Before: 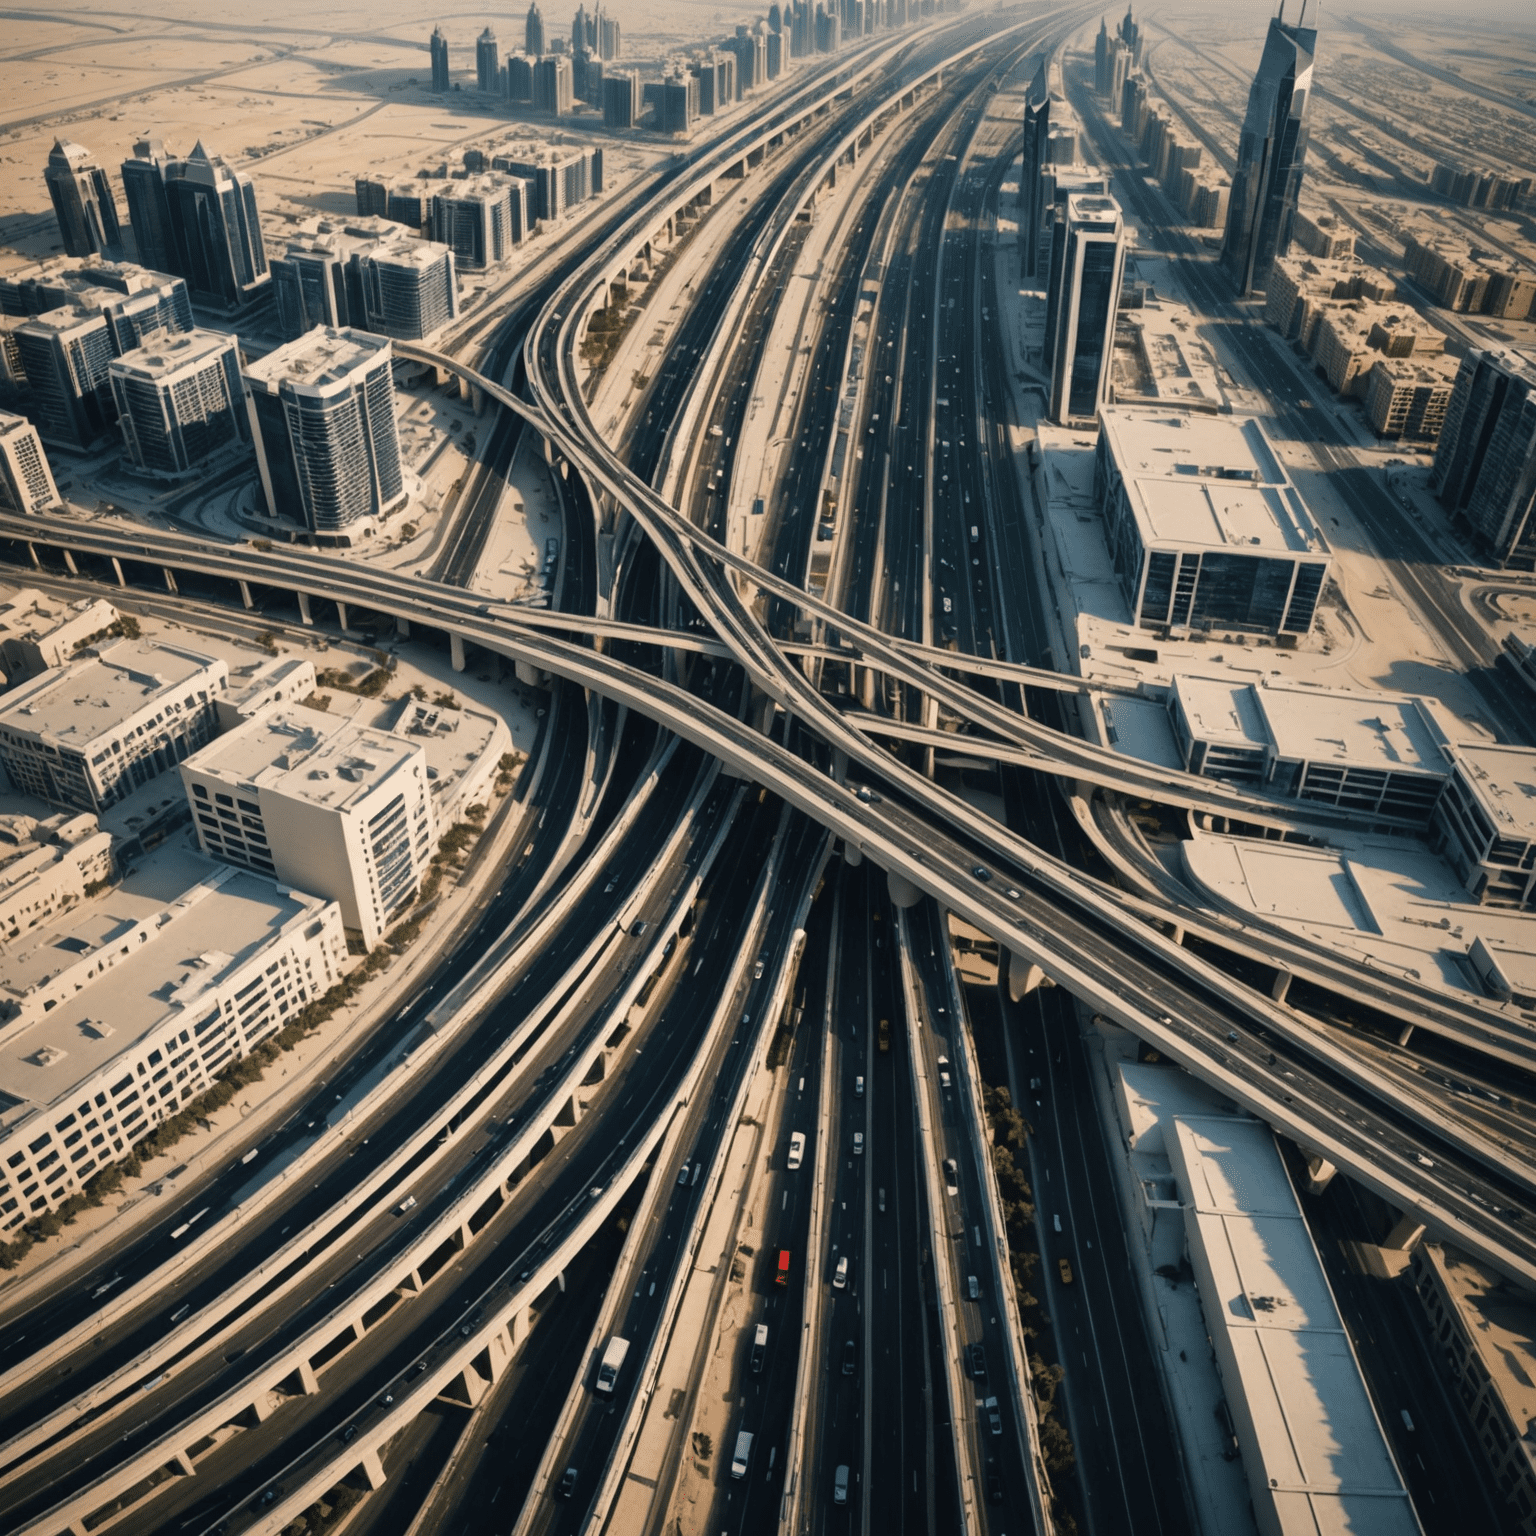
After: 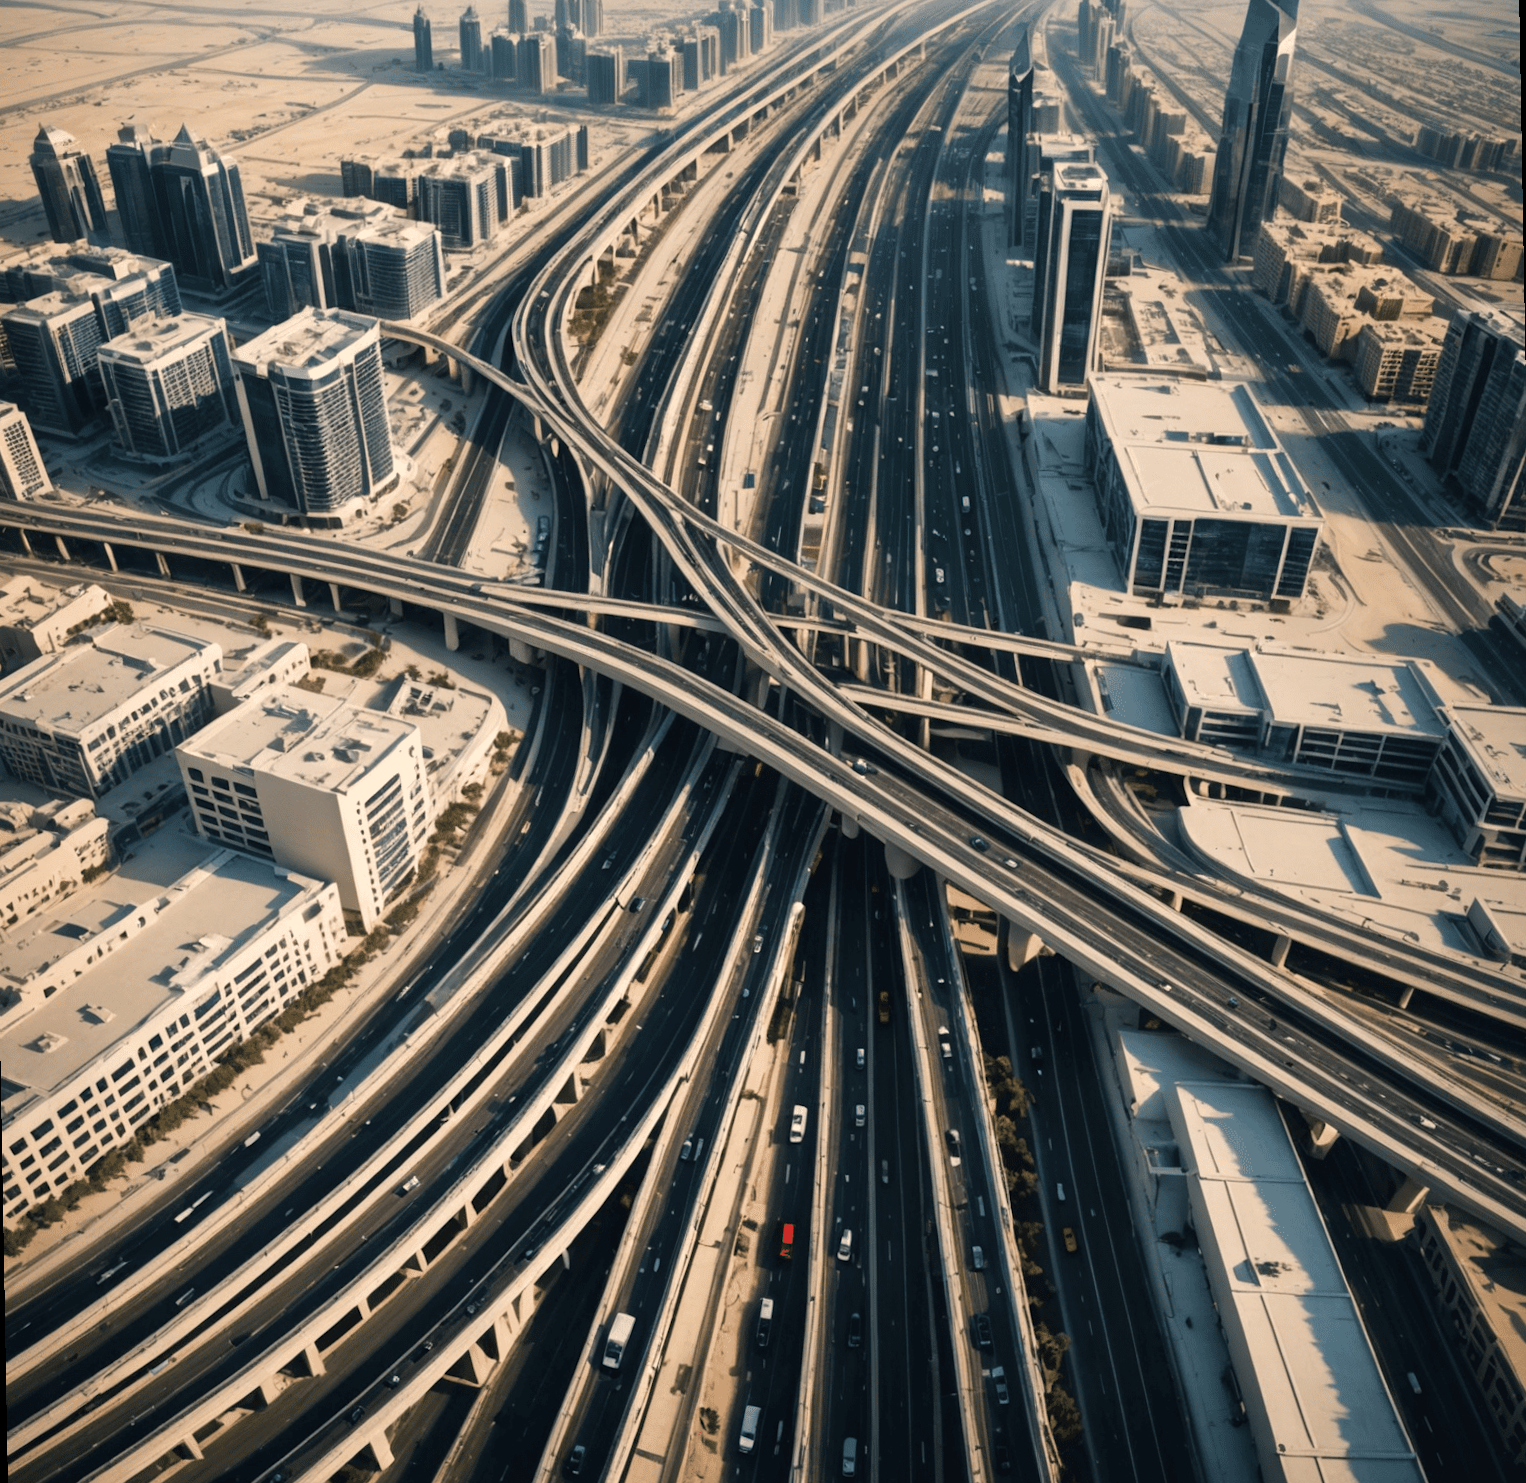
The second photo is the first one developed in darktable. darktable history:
exposure: black level correction 0.001, exposure 0.191 EV, compensate highlight preservation false
rotate and perspective: rotation -1°, crop left 0.011, crop right 0.989, crop top 0.025, crop bottom 0.975
